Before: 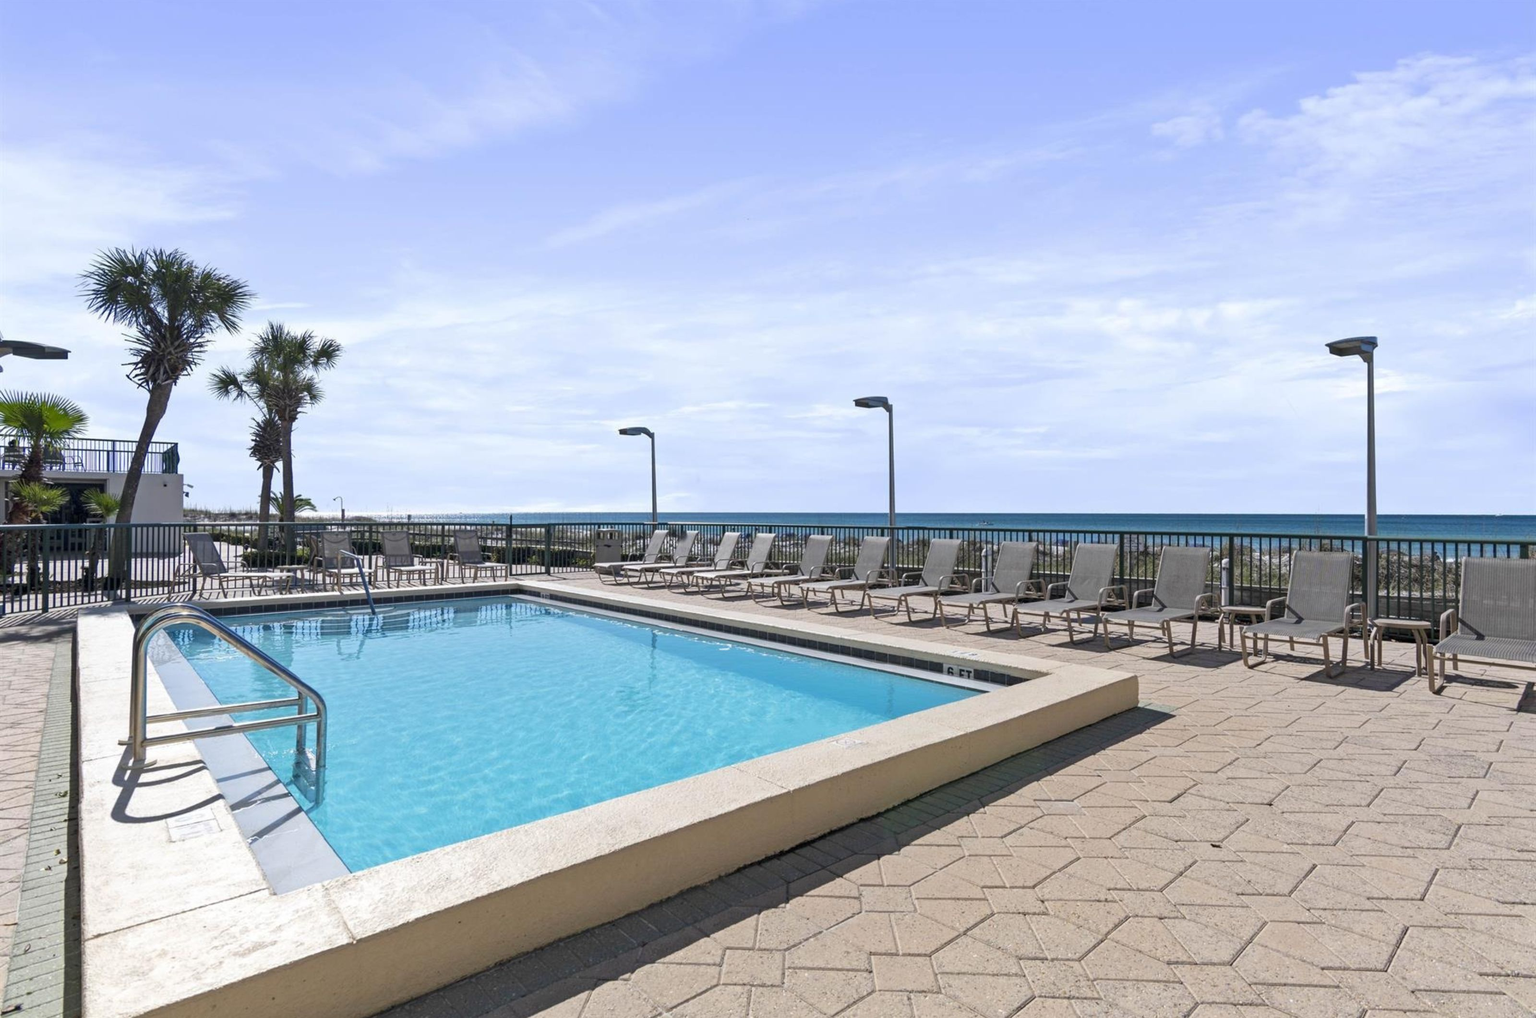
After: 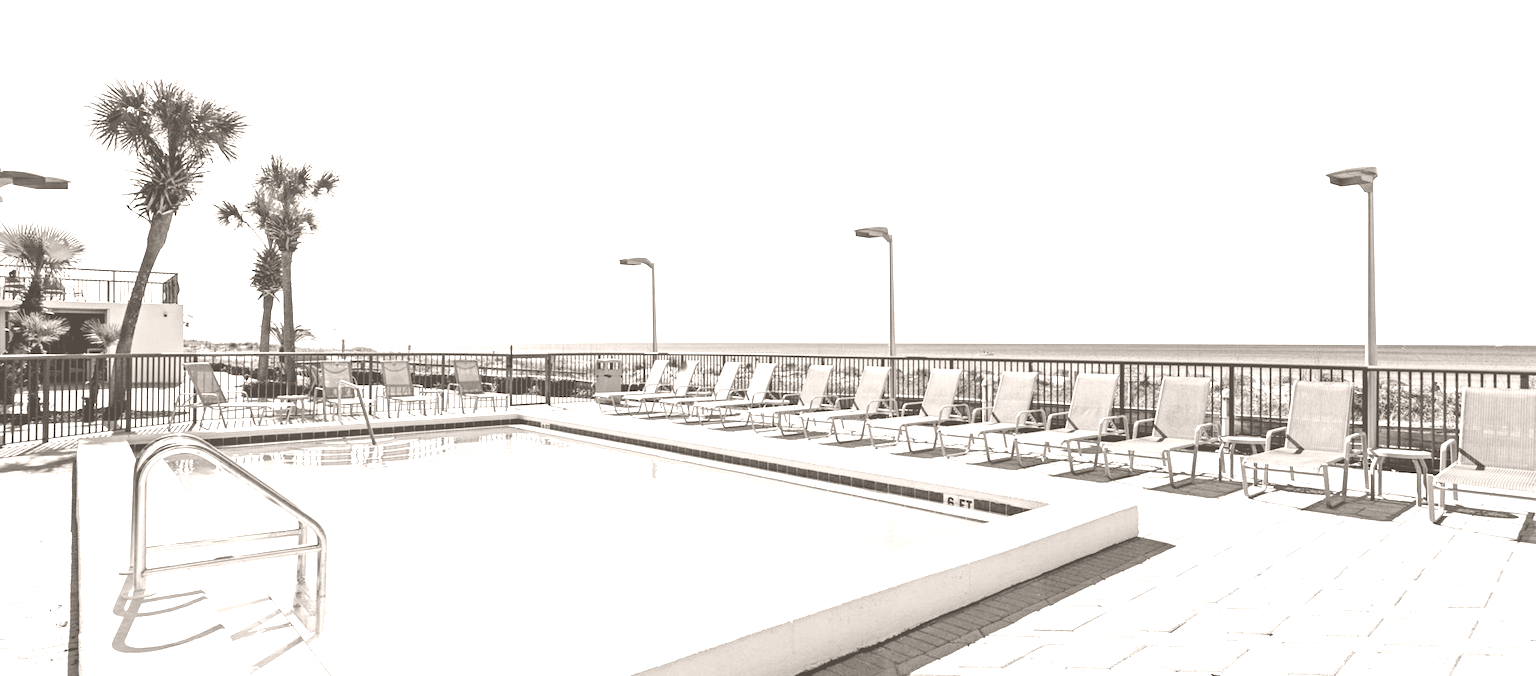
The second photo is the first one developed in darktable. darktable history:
filmic rgb: black relative exposure -5 EV, hardness 2.88, contrast 1.3, highlights saturation mix -30%
crop: top 16.727%, bottom 16.727%
colorize: hue 34.49°, saturation 35.33%, source mix 100%, lightness 55%, version 1
exposure: black level correction 0.001, exposure 0.5 EV, compensate exposure bias true, compensate highlight preservation false
